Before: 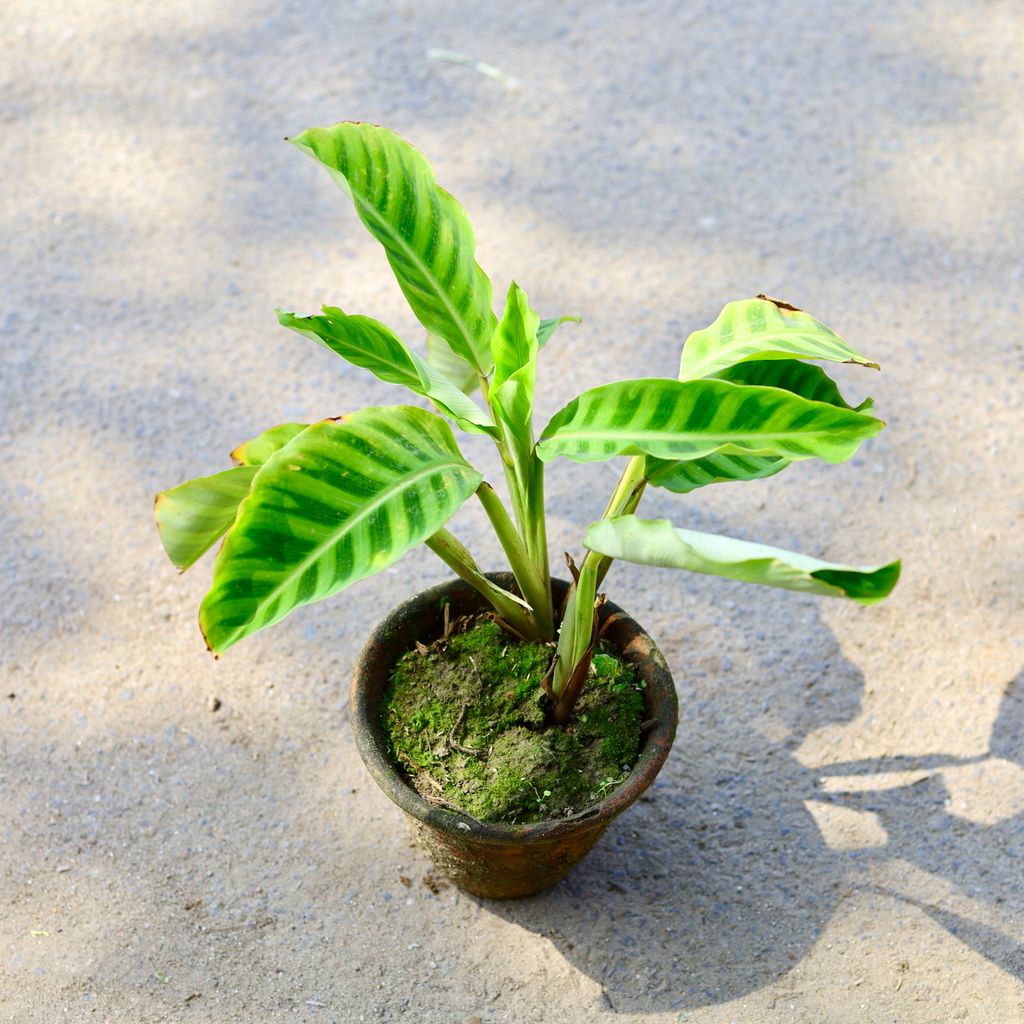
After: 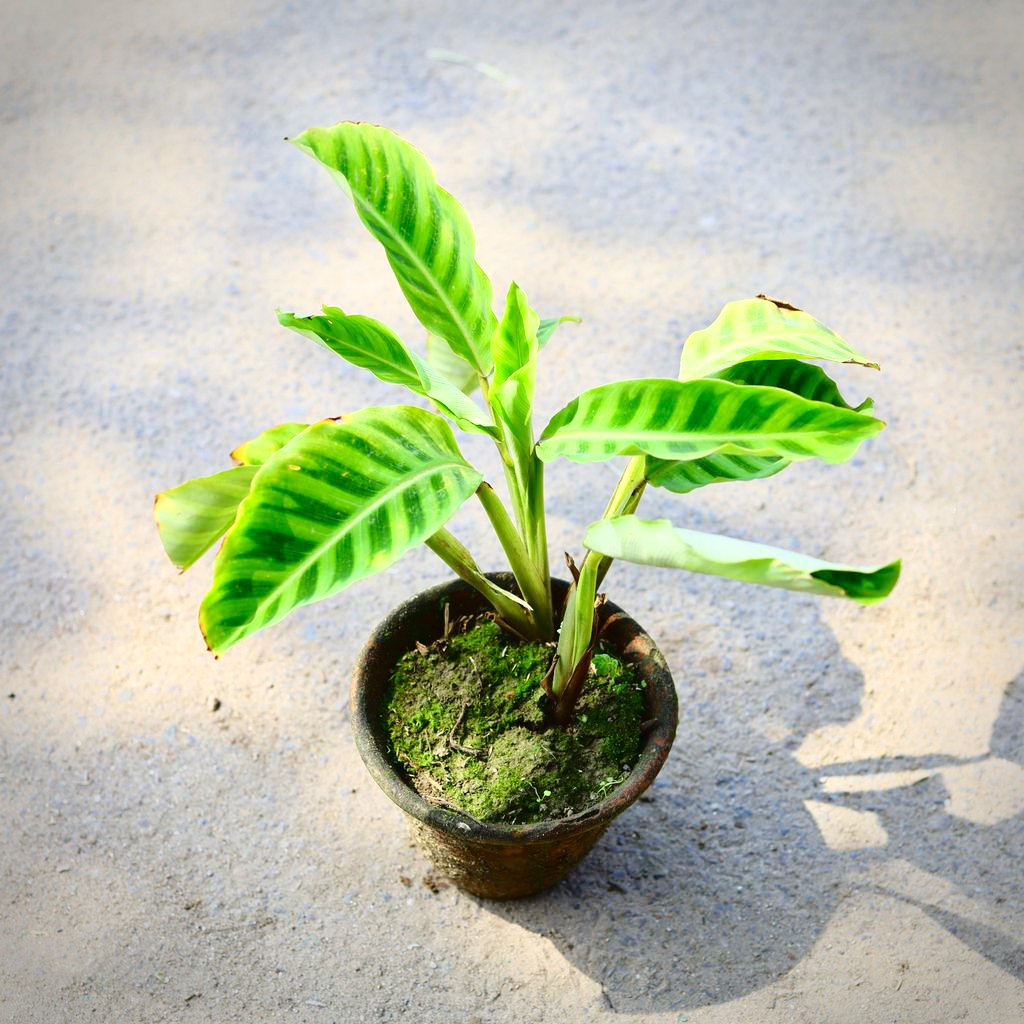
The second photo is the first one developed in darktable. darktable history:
tone curve: curves: ch0 [(0, 0.021) (0.049, 0.044) (0.157, 0.131) (0.359, 0.419) (0.469, 0.544) (0.634, 0.722) (0.839, 0.909) (0.998, 0.978)]; ch1 [(0, 0) (0.437, 0.408) (0.472, 0.47) (0.502, 0.503) (0.527, 0.53) (0.564, 0.573) (0.614, 0.654) (0.669, 0.748) (0.859, 0.899) (1, 1)]; ch2 [(0, 0) (0.33, 0.301) (0.421, 0.443) (0.487, 0.504) (0.502, 0.509) (0.535, 0.537) (0.565, 0.595) (0.608, 0.667) (1, 1)]
vignetting: automatic ratio true
